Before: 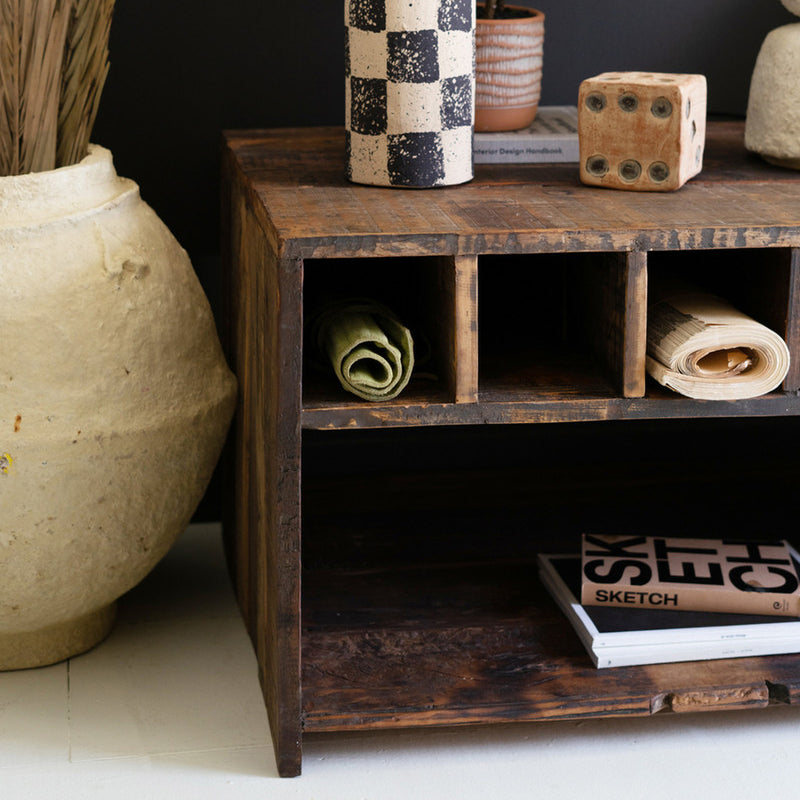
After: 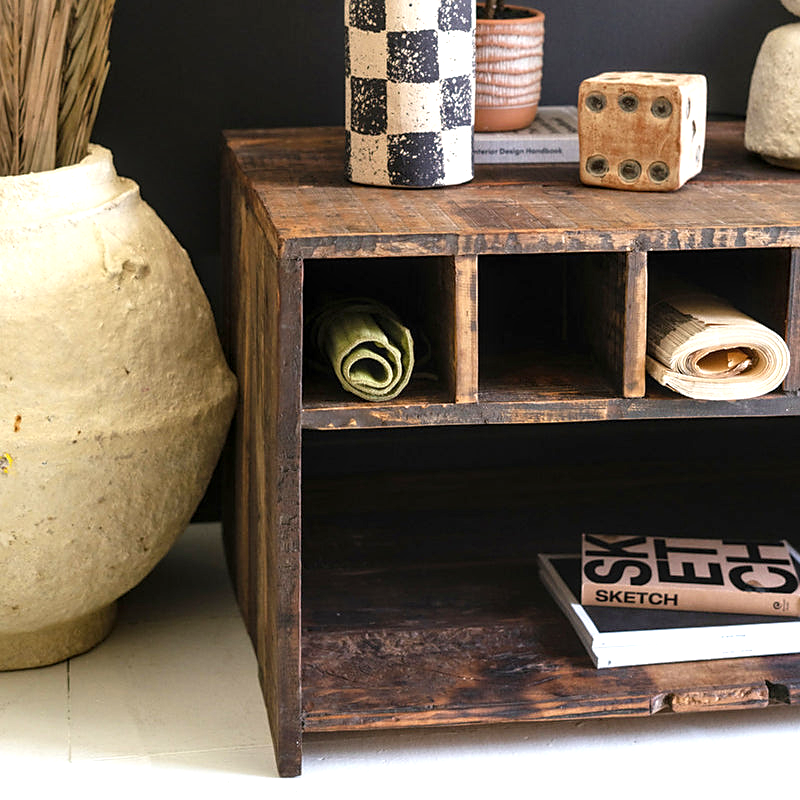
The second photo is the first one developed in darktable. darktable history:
local contrast: on, module defaults
sharpen: radius 1.864, amount 0.398, threshold 1.271
exposure: exposure 0.74 EV, compensate highlight preservation false
